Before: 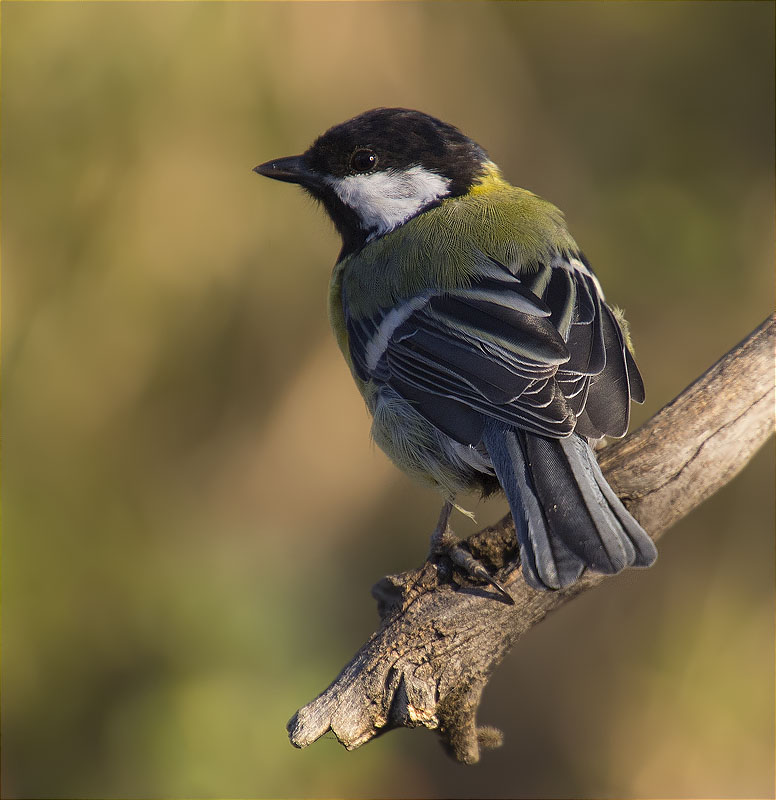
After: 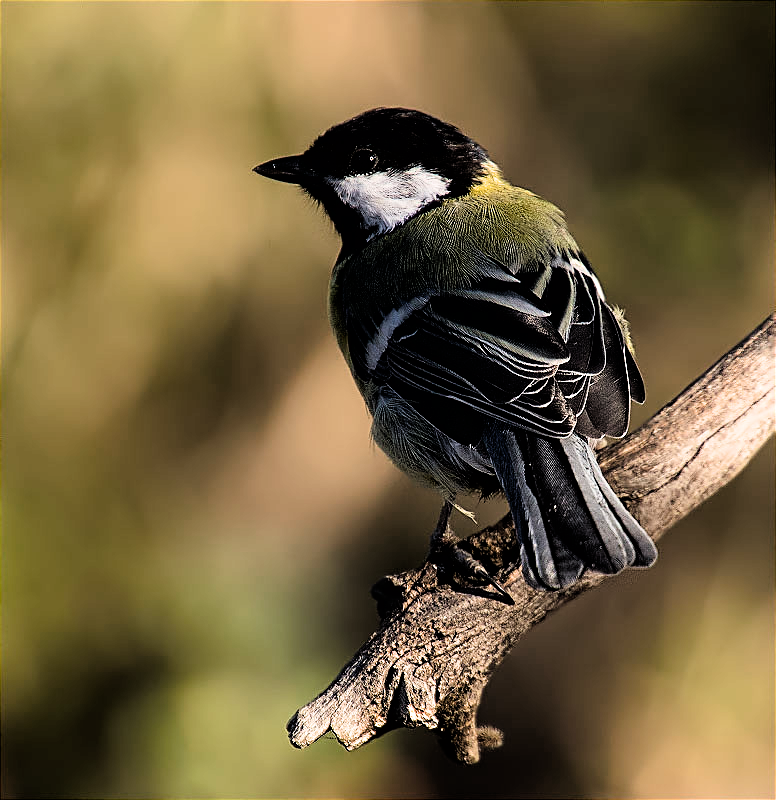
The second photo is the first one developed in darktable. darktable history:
filmic rgb: black relative exposure -3.75 EV, white relative exposure 2.4 EV, dynamic range scaling -50%, hardness 3.42, latitude 30%, contrast 1.8
sharpen: on, module defaults
